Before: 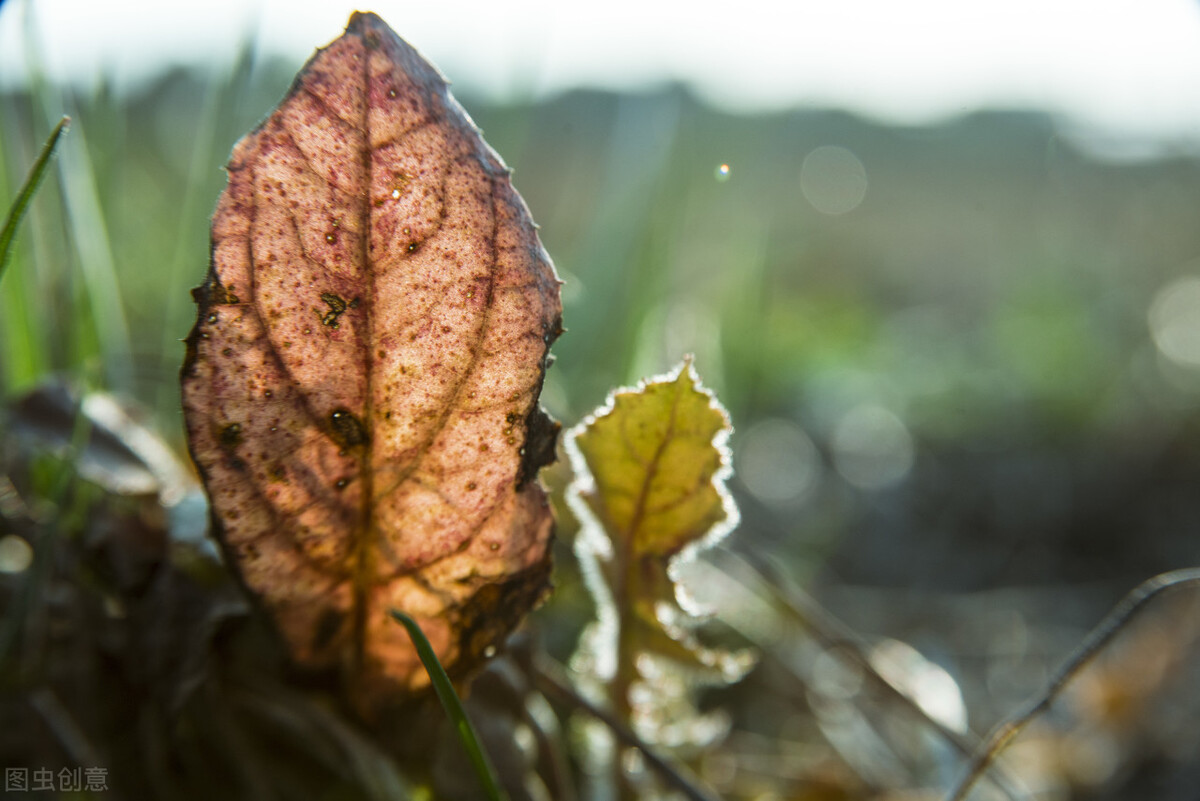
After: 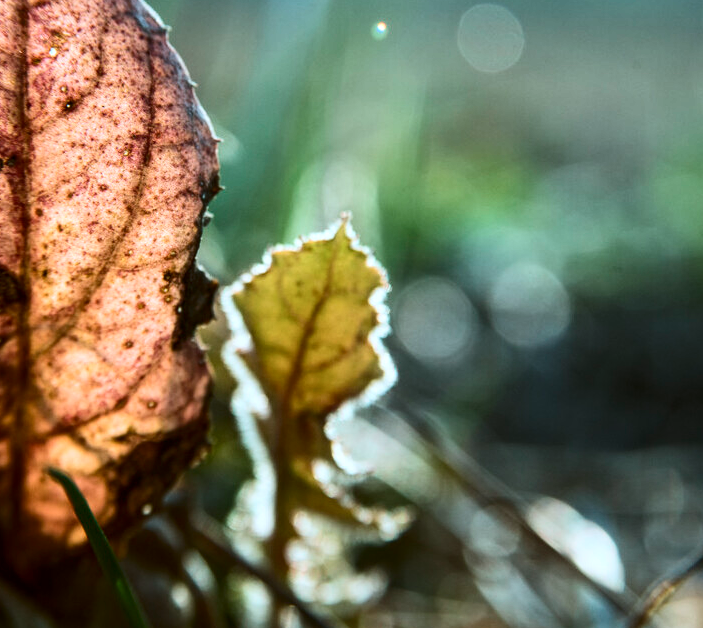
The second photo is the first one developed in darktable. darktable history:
local contrast: highlights 102%, shadows 97%, detail 119%, midtone range 0.2
crop and rotate: left 28.635%, top 17.838%, right 12.776%, bottom 3.72%
contrast brightness saturation: contrast 0.276
color correction: highlights a* -3.8, highlights b* -10.91
levels: levels [0, 0.51, 1]
